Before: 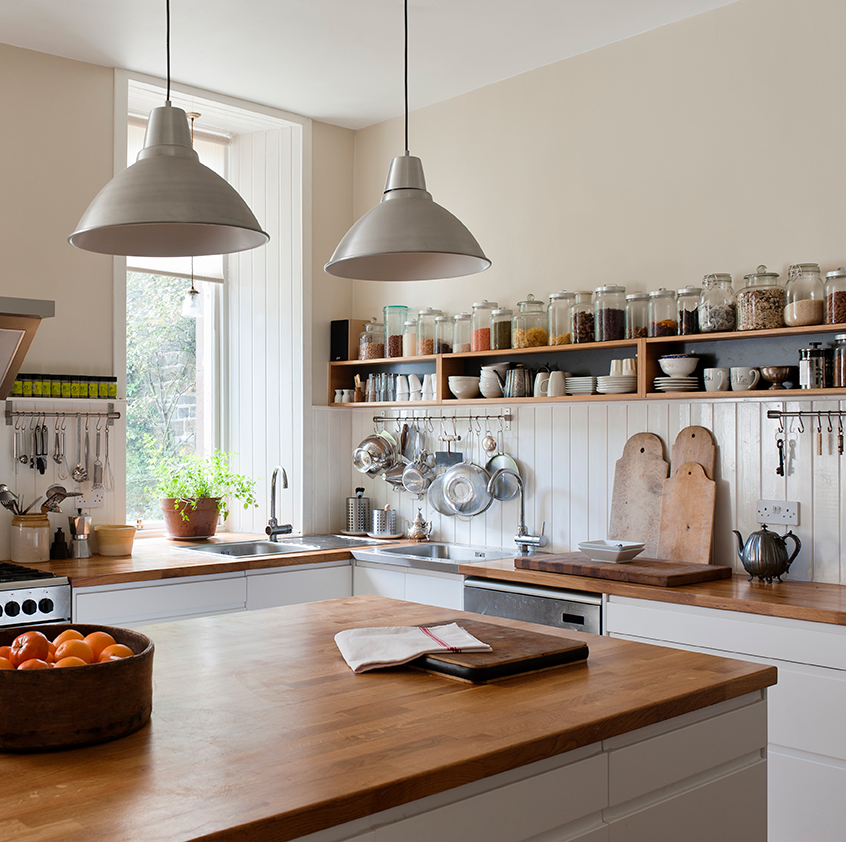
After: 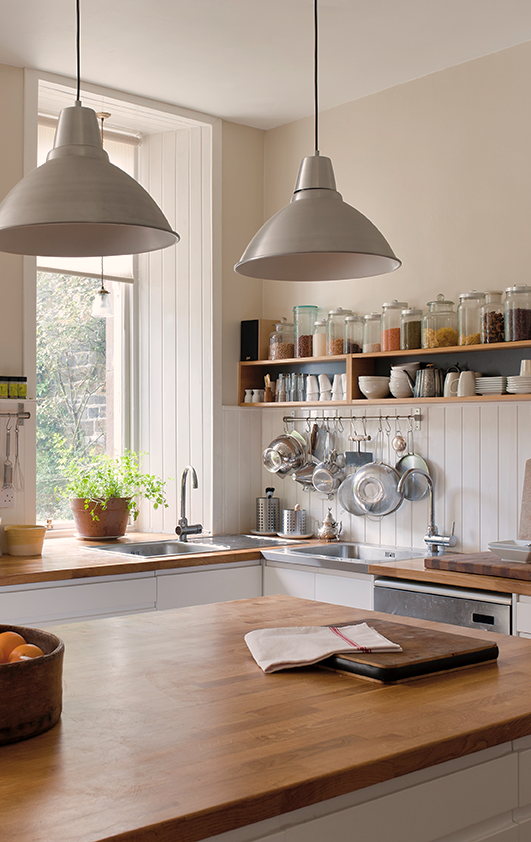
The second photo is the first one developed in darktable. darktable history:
shadows and highlights: on, module defaults
color correction: highlights a* 5.59, highlights b* 5.24, saturation 0.68
color balance rgb: perceptual saturation grading › global saturation 20%, global vibrance 20%
crop: left 10.644%, right 26.528%
white balance: red 1.009, blue 0.985
